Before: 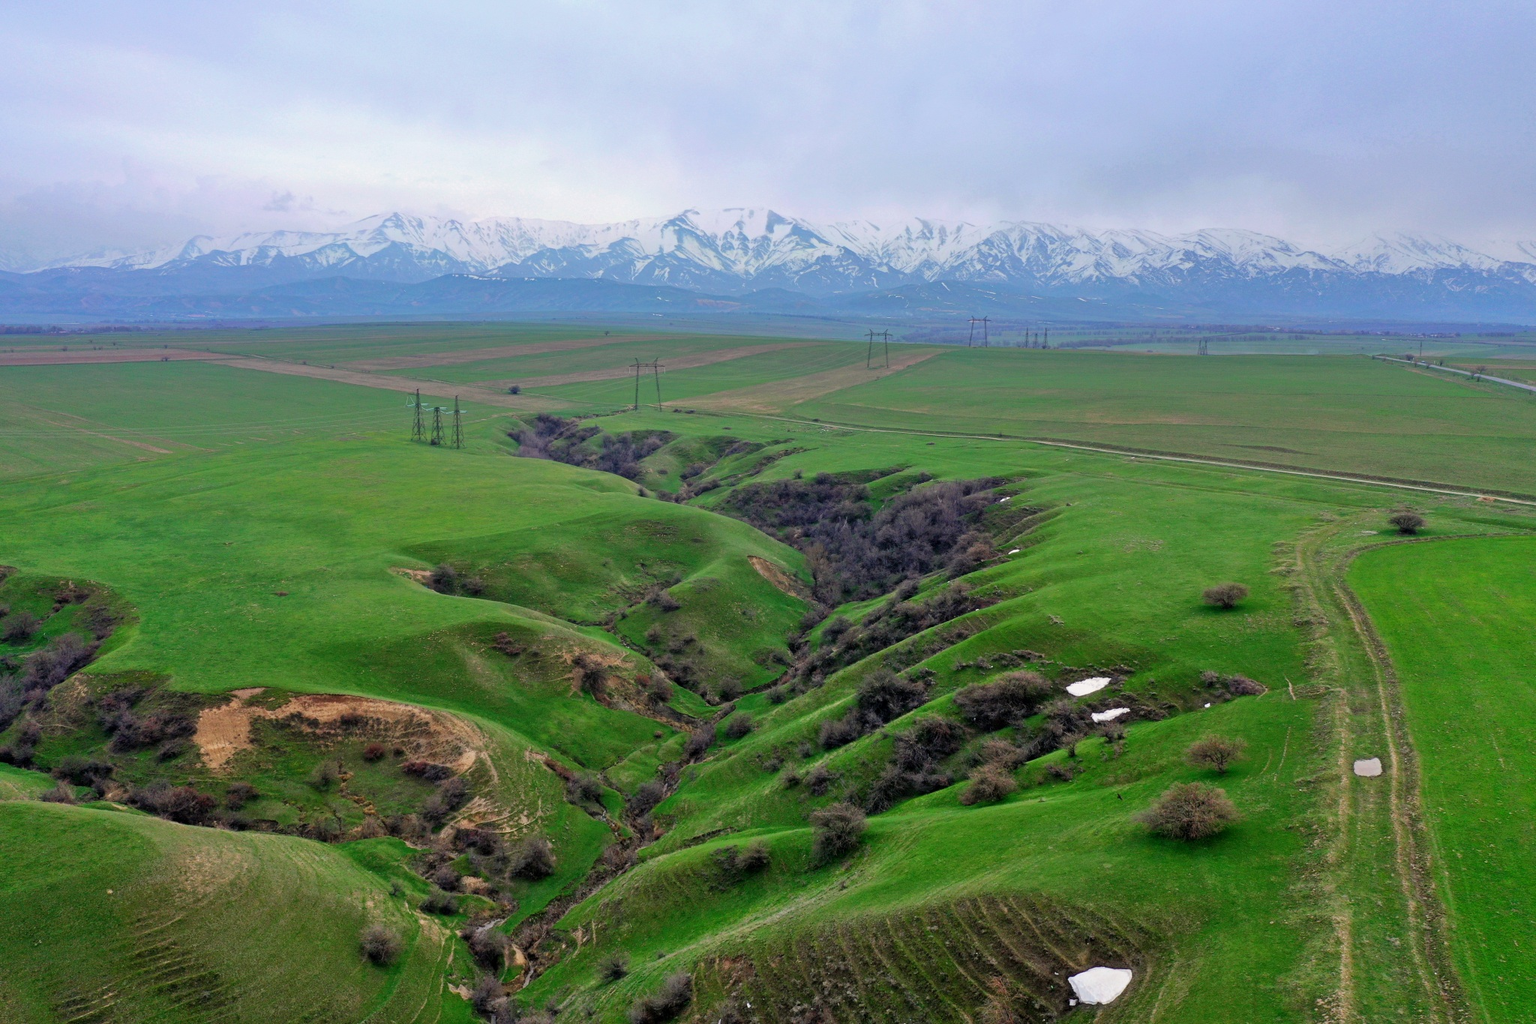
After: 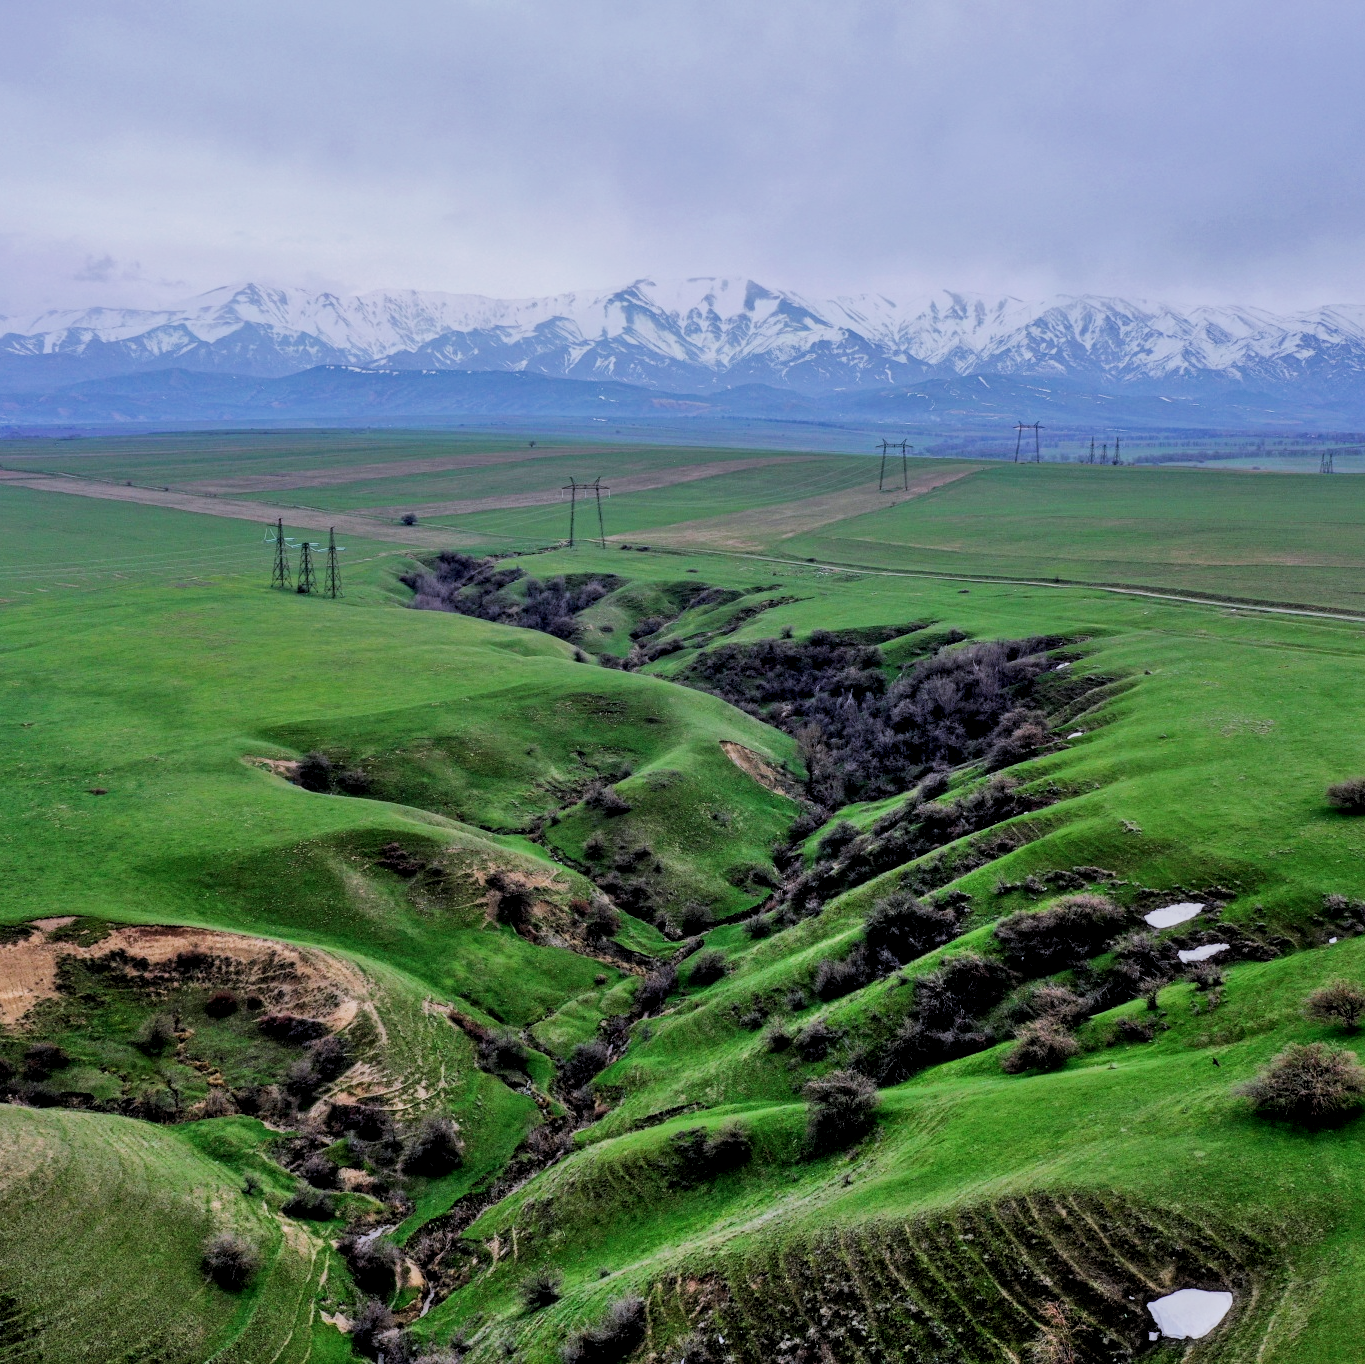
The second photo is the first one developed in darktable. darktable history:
local contrast: on, module defaults
white balance: red 0.967, blue 1.119, emerald 0.756
filmic rgb: black relative exposure -5 EV, hardness 2.88, contrast 1.3, highlights saturation mix -30%
shadows and highlights: low approximation 0.01, soften with gaussian
crop and rotate: left 13.537%, right 19.796%
